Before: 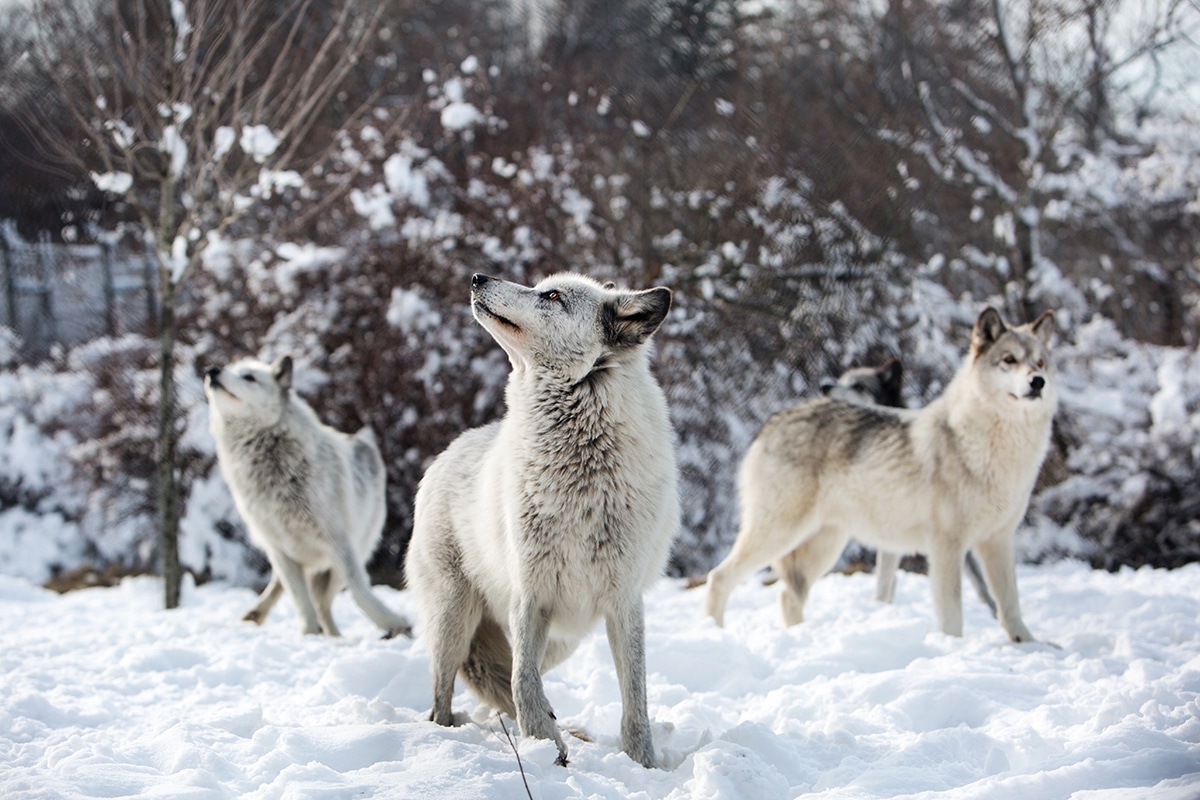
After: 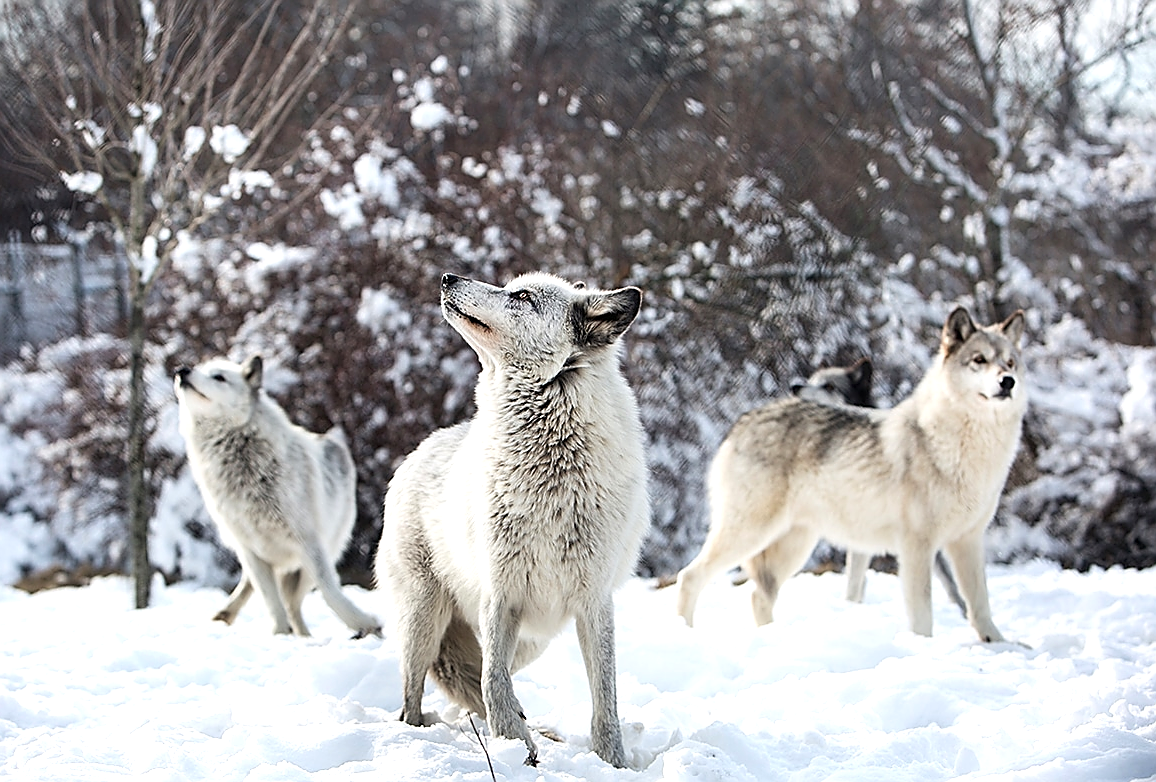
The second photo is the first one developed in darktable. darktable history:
sharpen: radius 1.4, amount 1.25, threshold 0.7
crop and rotate: left 2.536%, right 1.107%, bottom 2.246%
exposure: exposure 0.426 EV, compensate highlight preservation false
